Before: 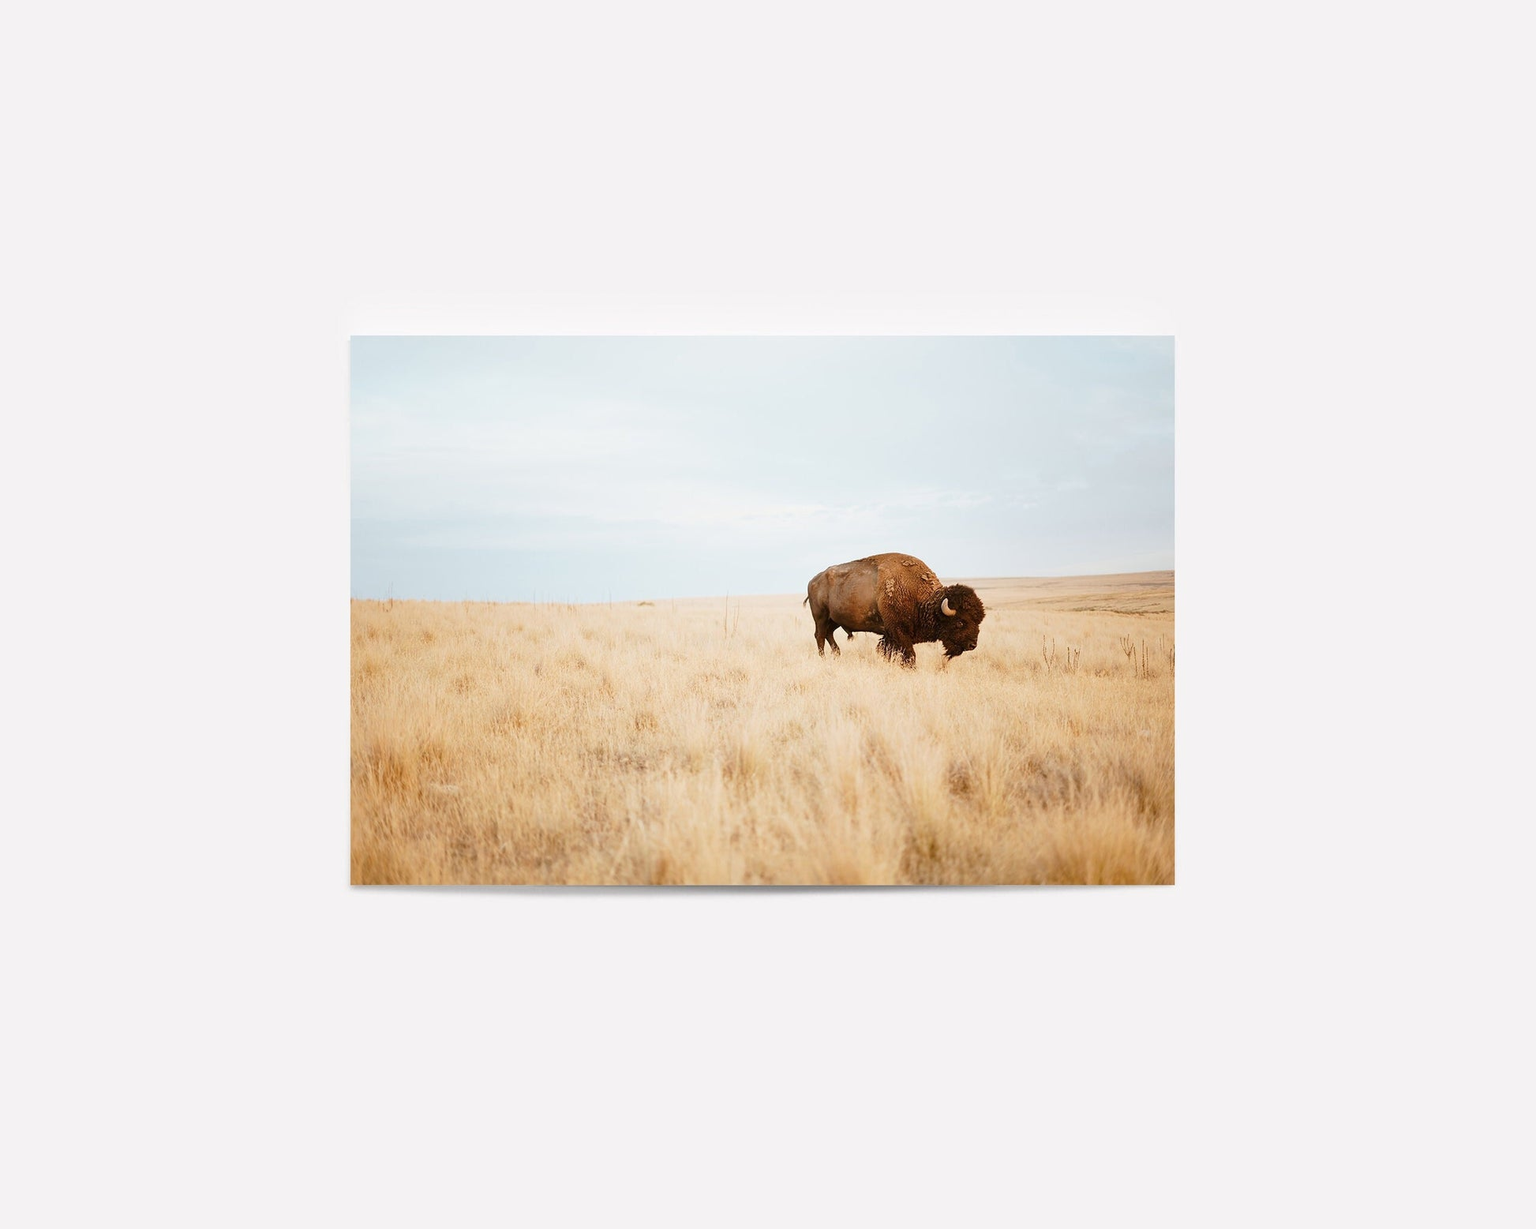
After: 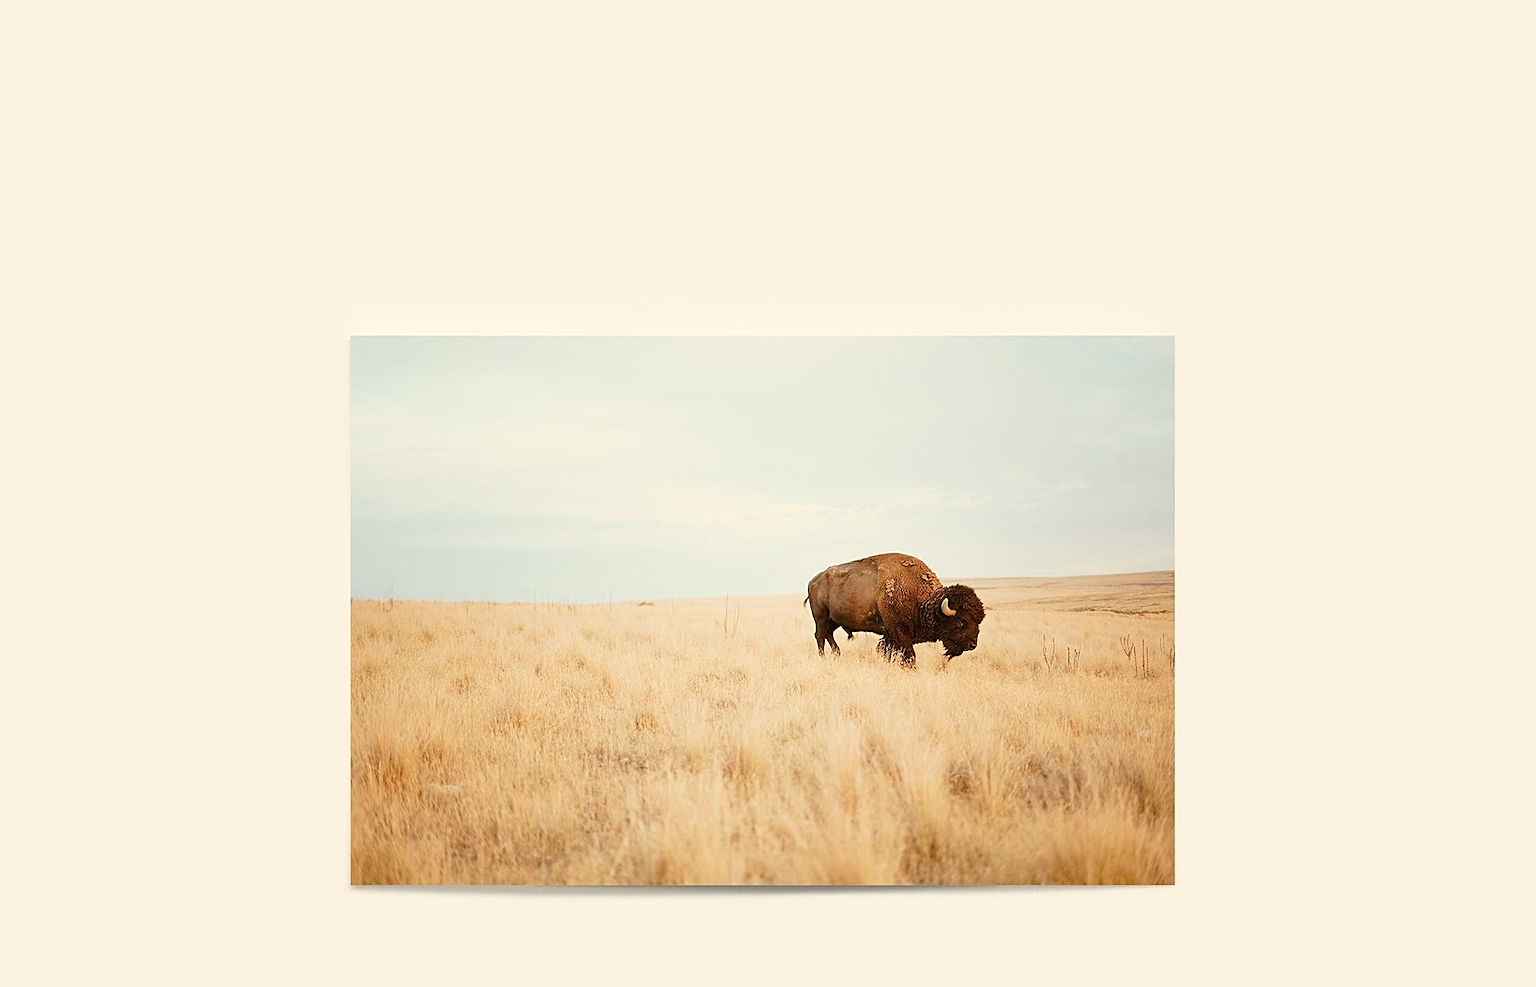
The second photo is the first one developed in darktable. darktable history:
crop: bottom 19.644%
white balance: red 1.029, blue 0.92
sharpen: on, module defaults
